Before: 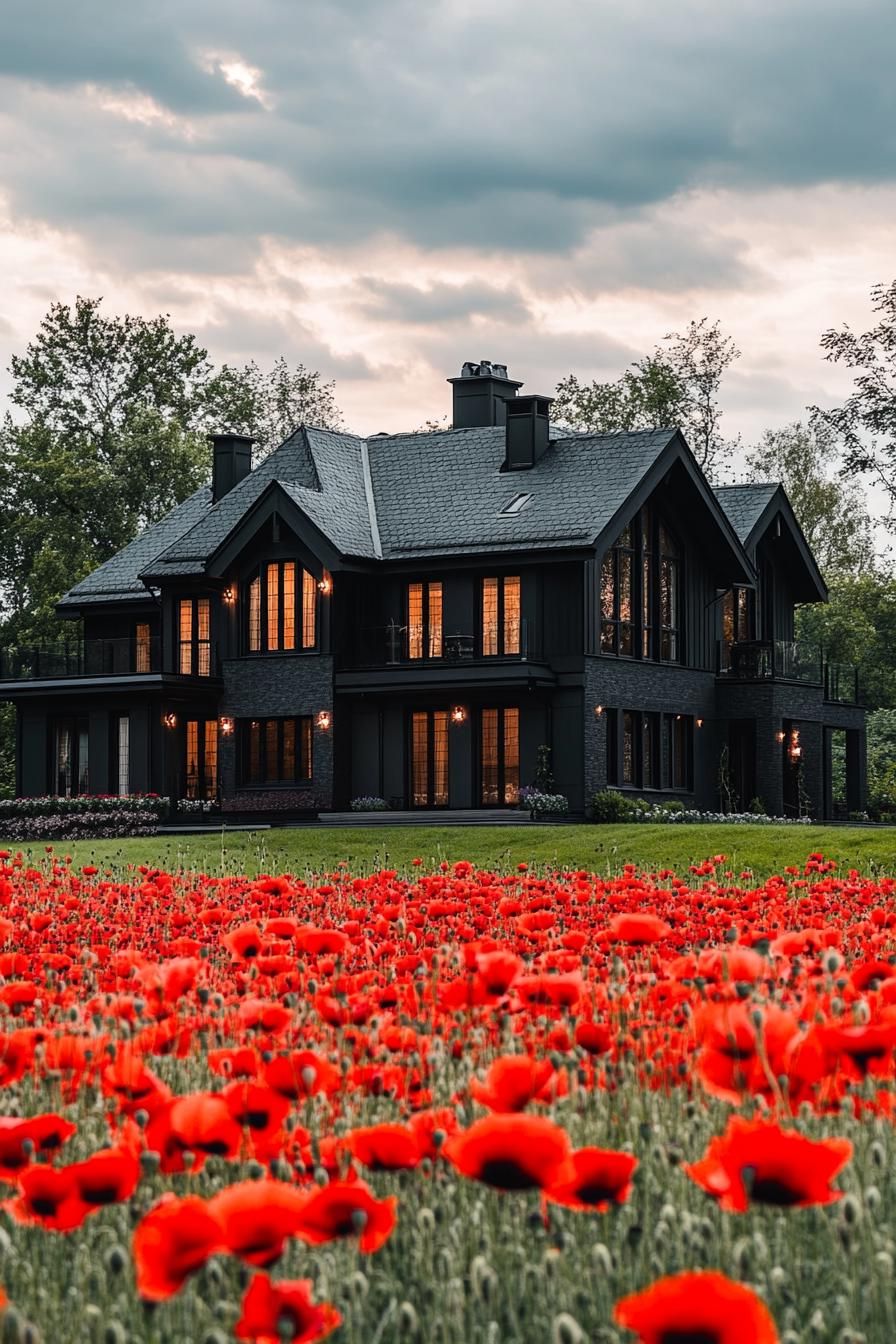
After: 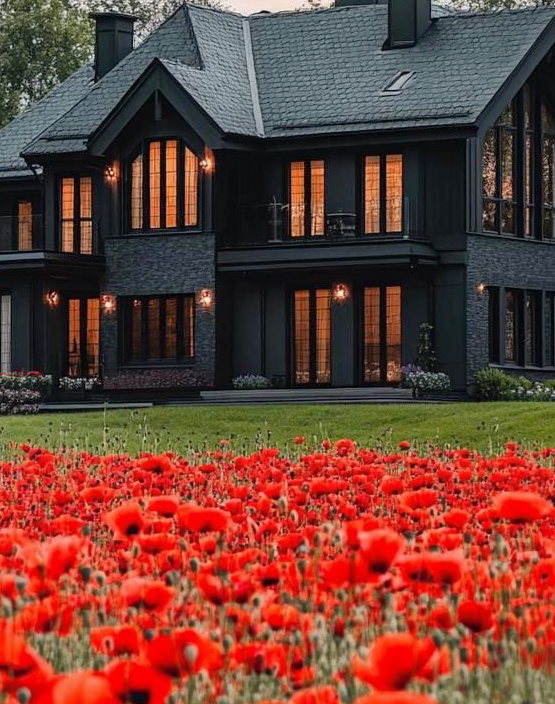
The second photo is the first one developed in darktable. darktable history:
crop: left 13.182%, top 31.467%, right 24.769%, bottom 16.084%
shadows and highlights: on, module defaults
